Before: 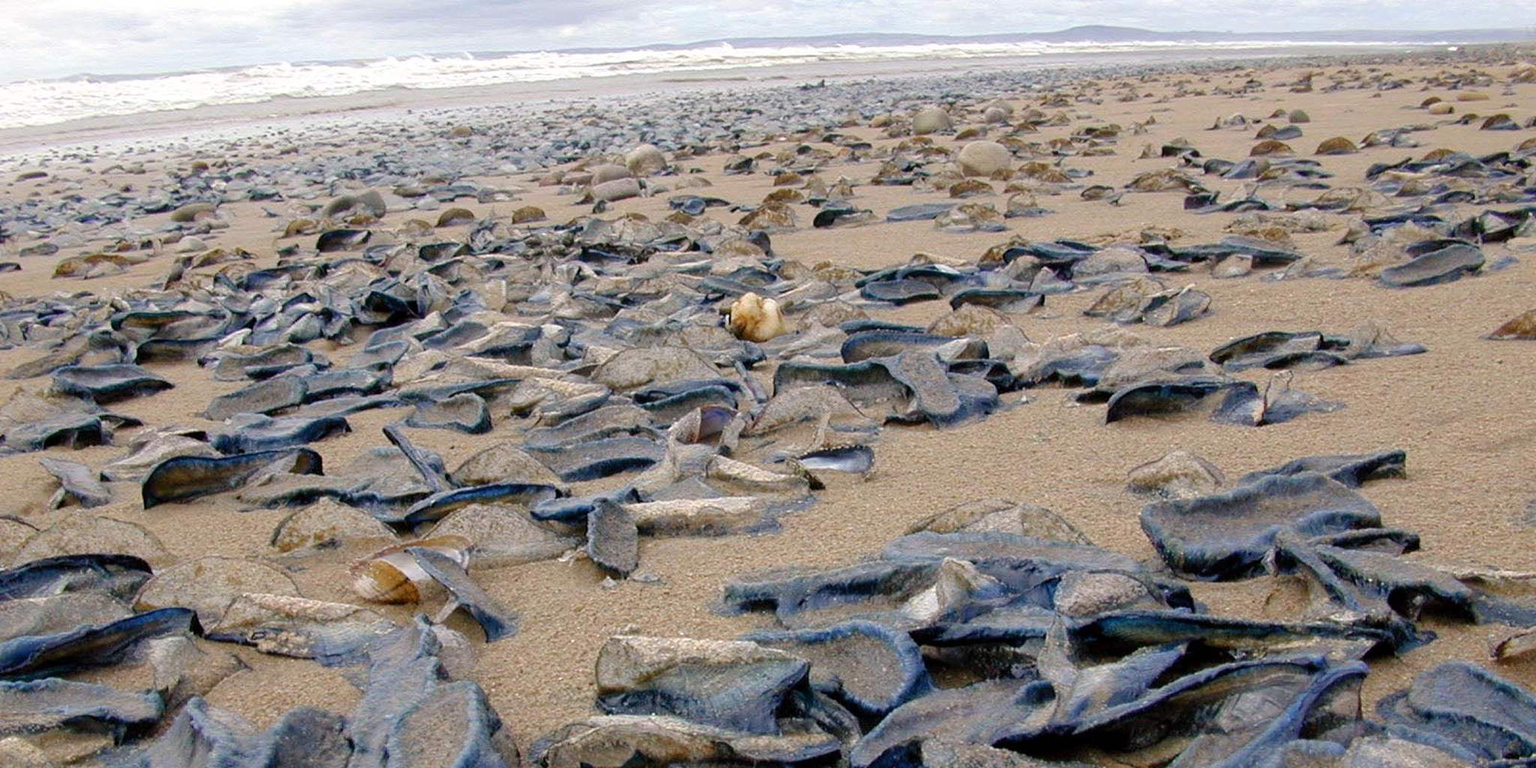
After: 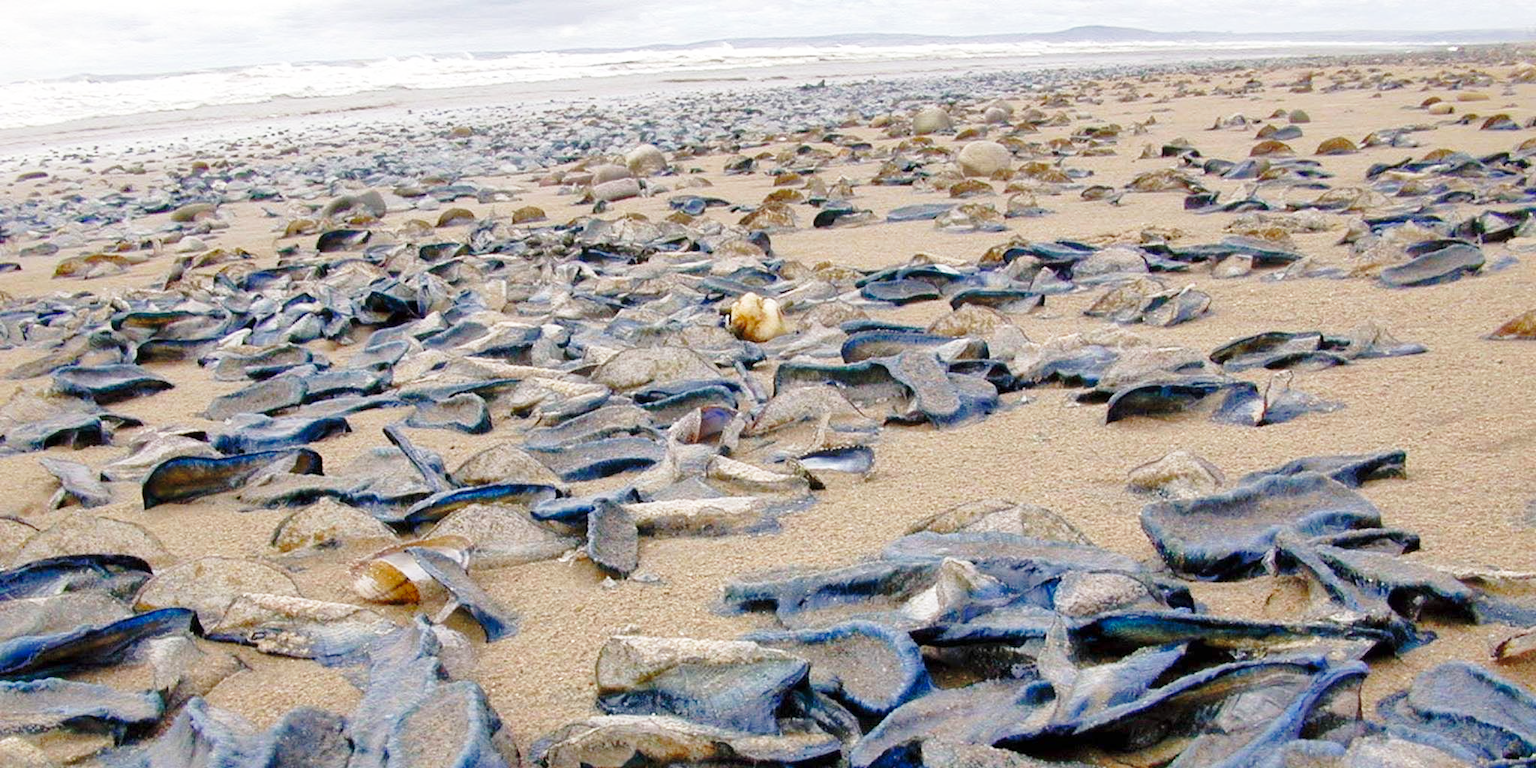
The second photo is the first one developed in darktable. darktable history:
shadows and highlights: on, module defaults
levels: black 0.055%
base curve: curves: ch0 [(0, 0) (0.028, 0.03) (0.121, 0.232) (0.46, 0.748) (0.859, 0.968) (1, 1)], preserve colors none
